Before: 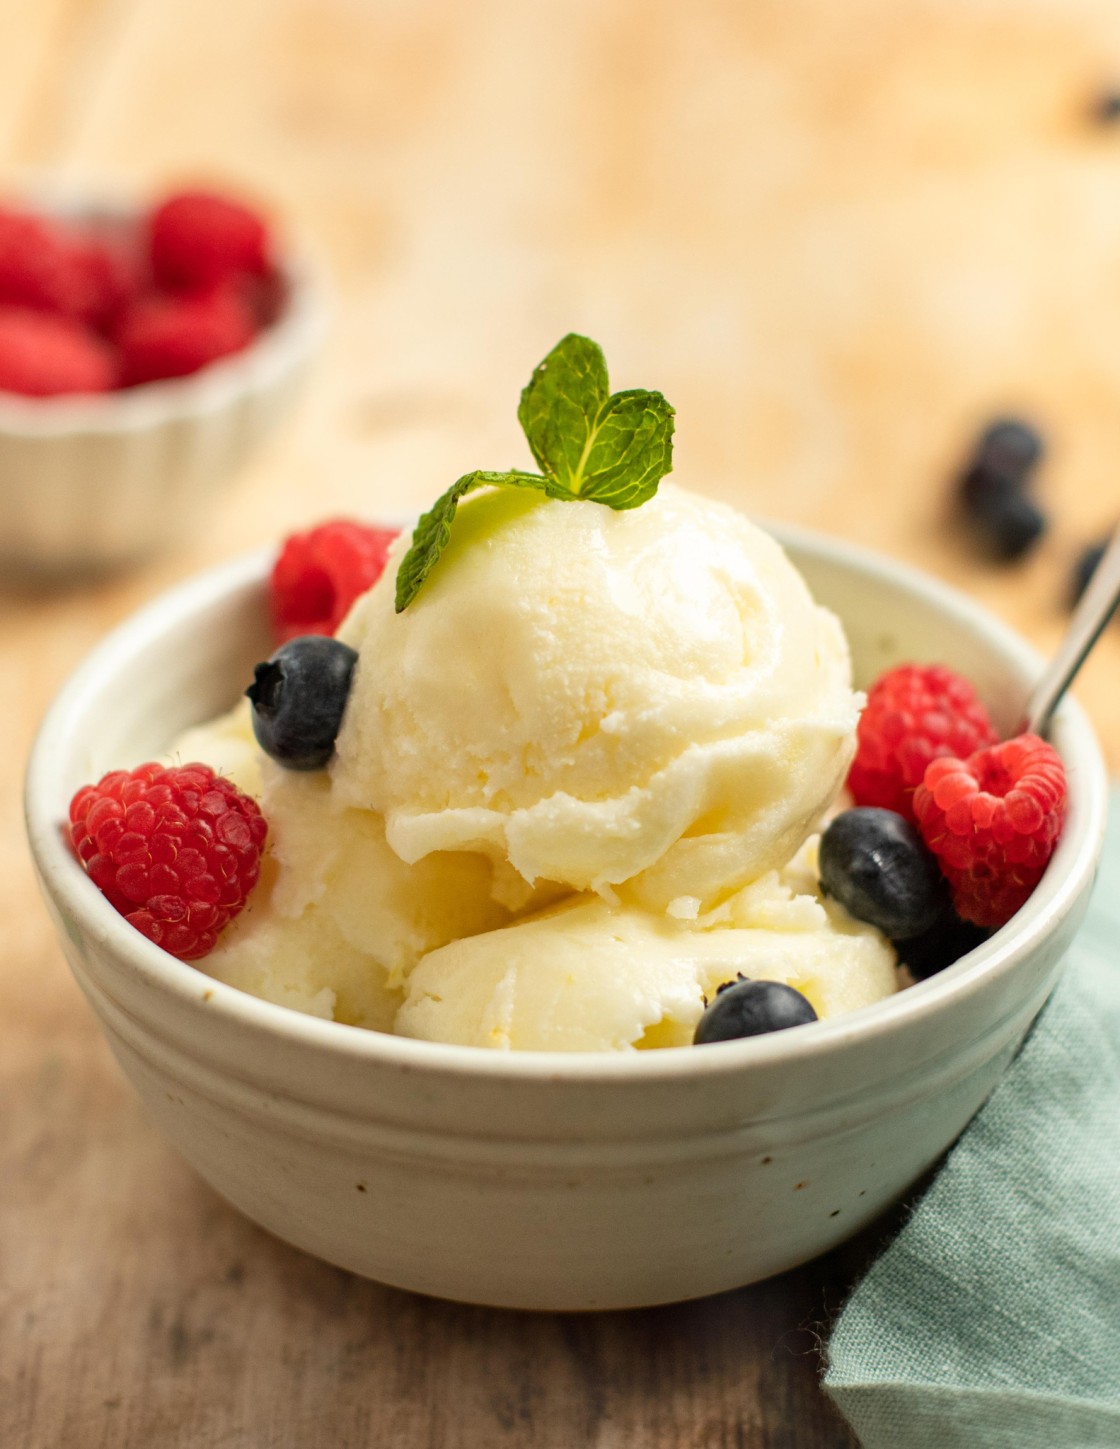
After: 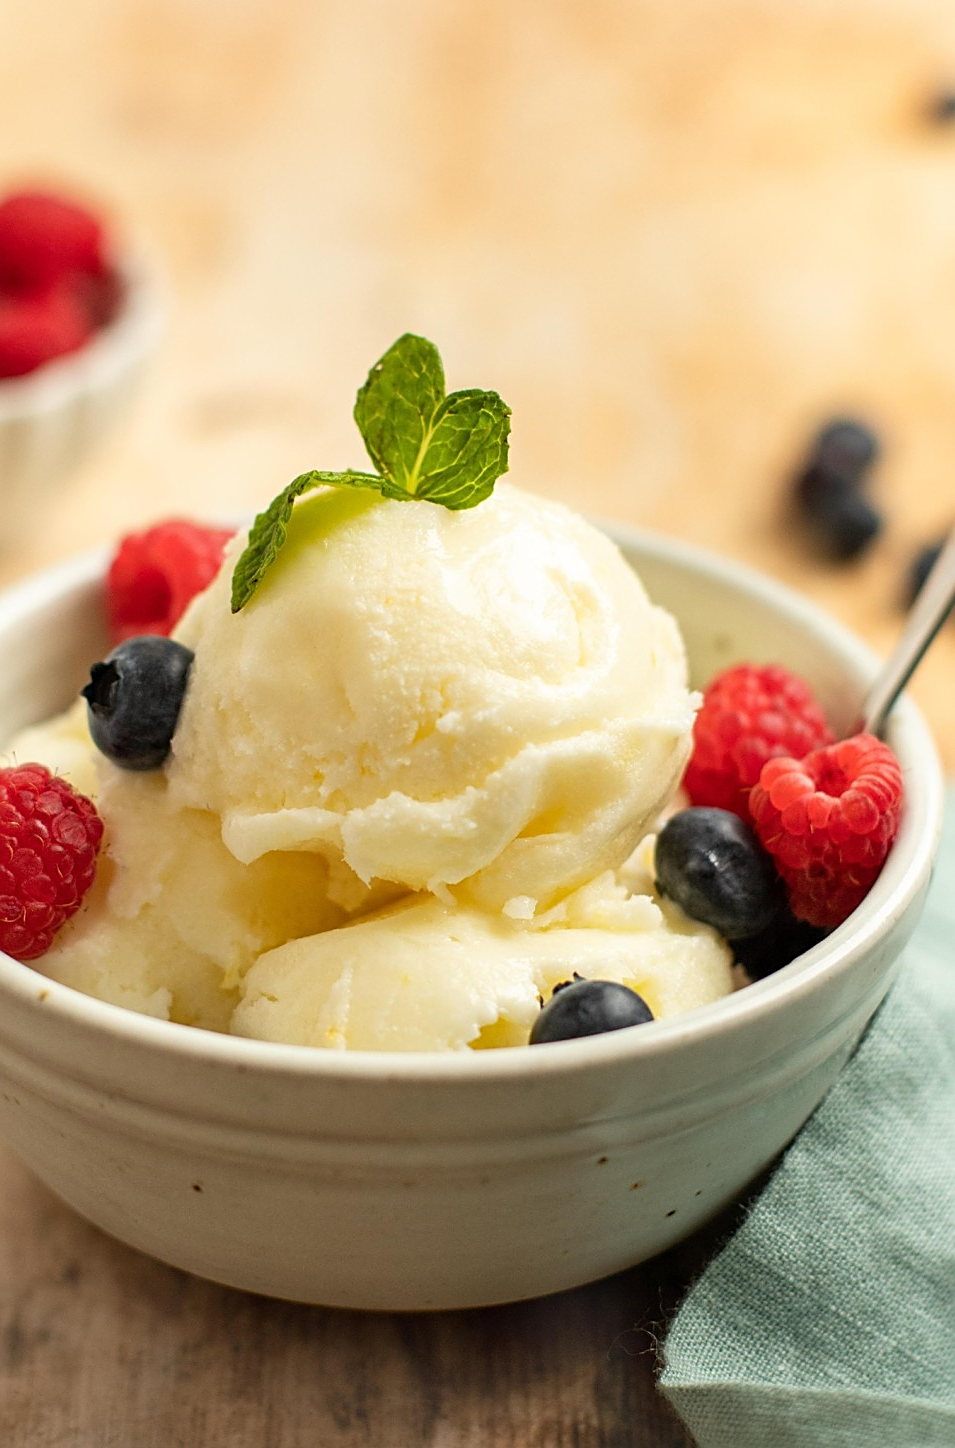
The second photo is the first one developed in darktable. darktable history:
sharpen: on, module defaults
crop and rotate: left 14.712%
